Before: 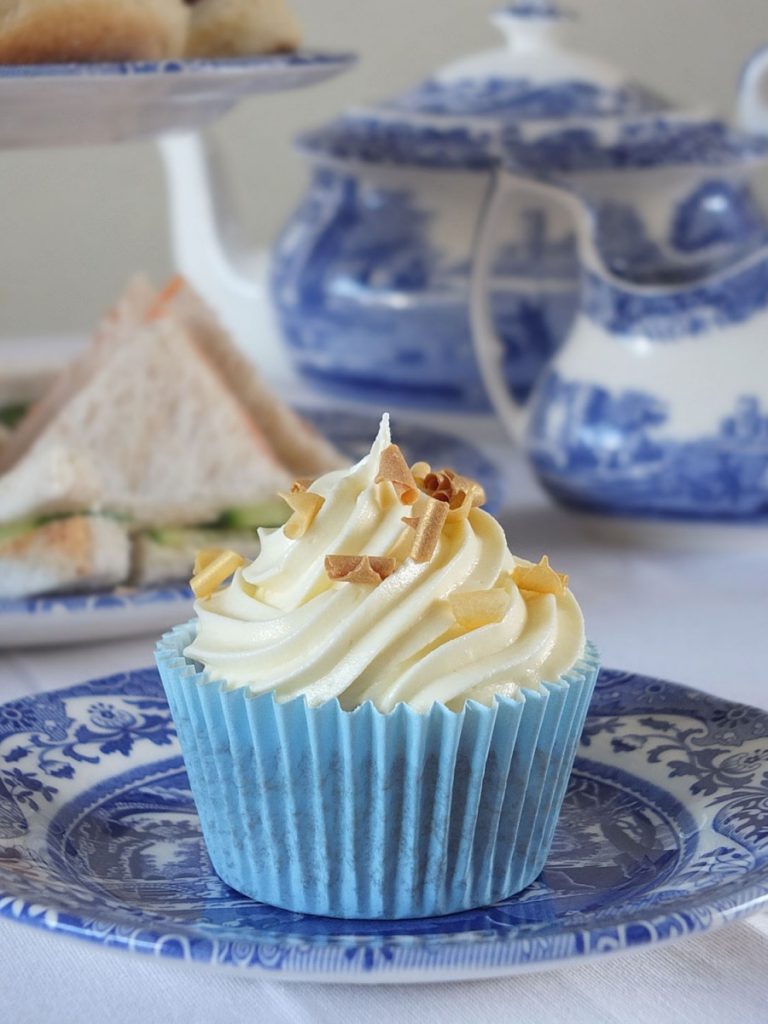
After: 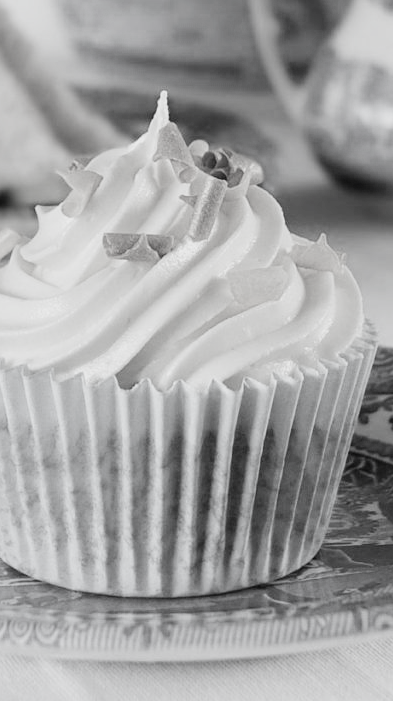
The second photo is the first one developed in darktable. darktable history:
tone equalizer: -8 EV 0.075 EV
crop and rotate: left 28.983%, top 31.459%, right 19.83%
filmic rgb: black relative exposure -5.08 EV, white relative exposure 3.53 EV, hardness 3.16, contrast 1.384, highlights saturation mix -48.58%, color science v4 (2020)
